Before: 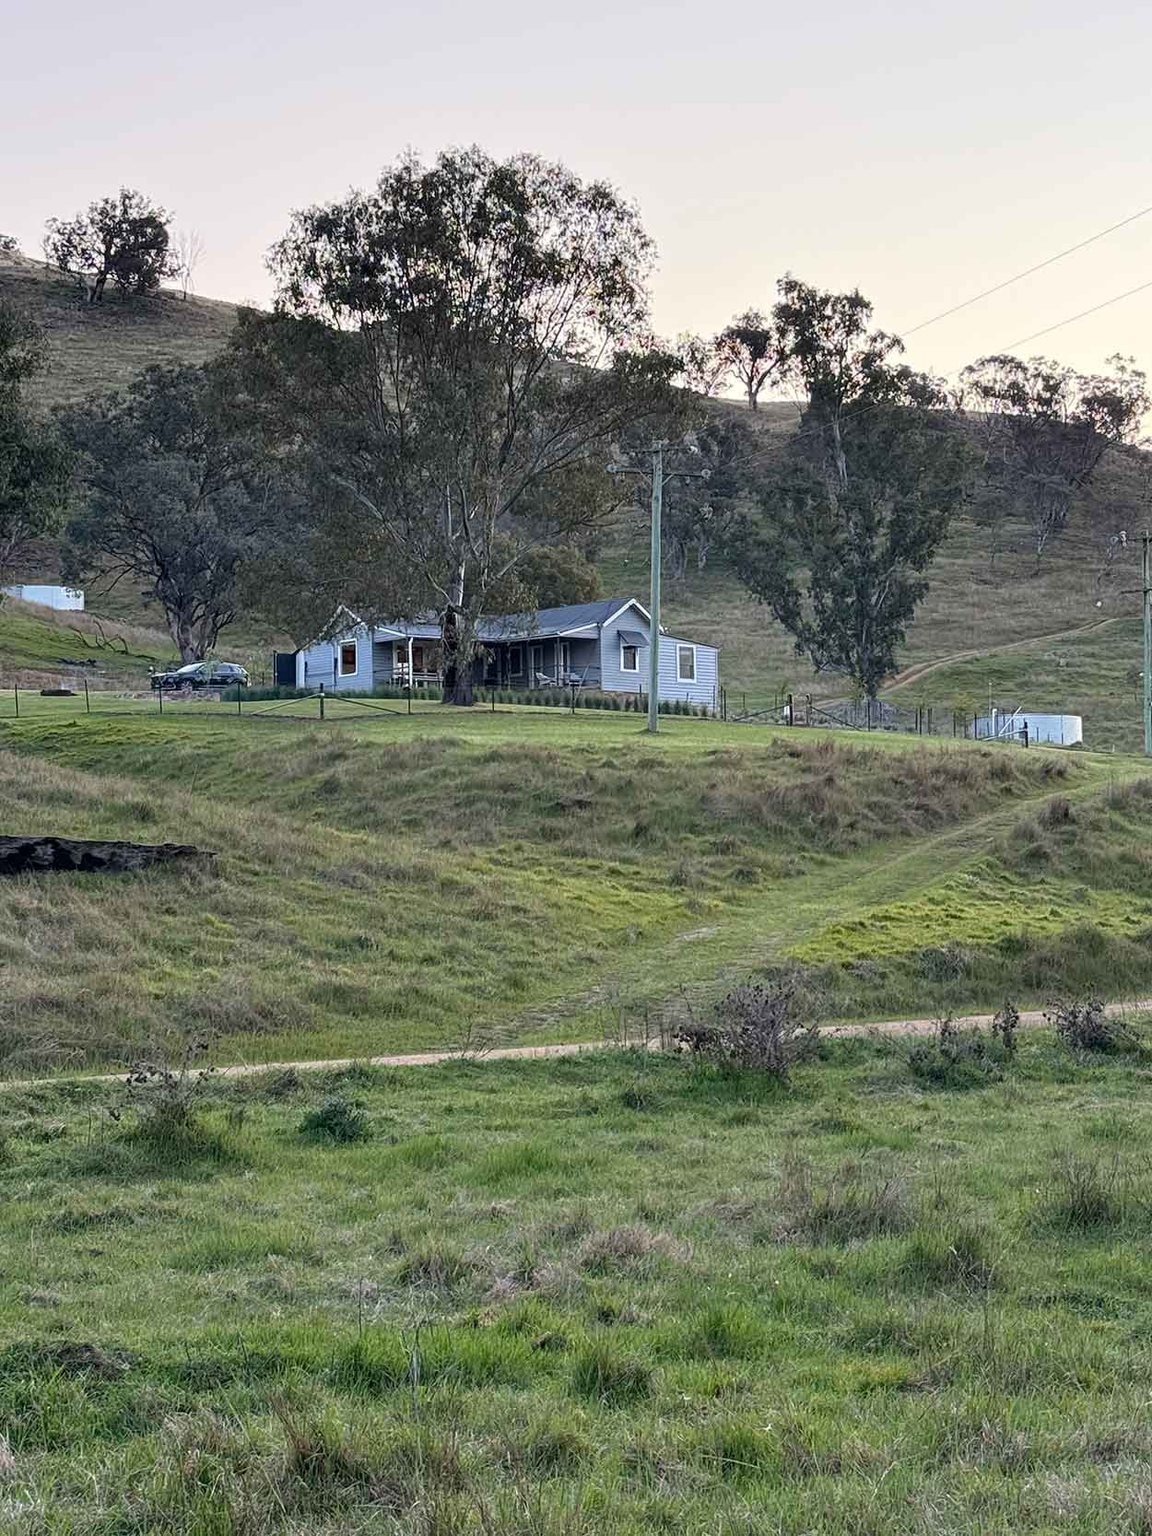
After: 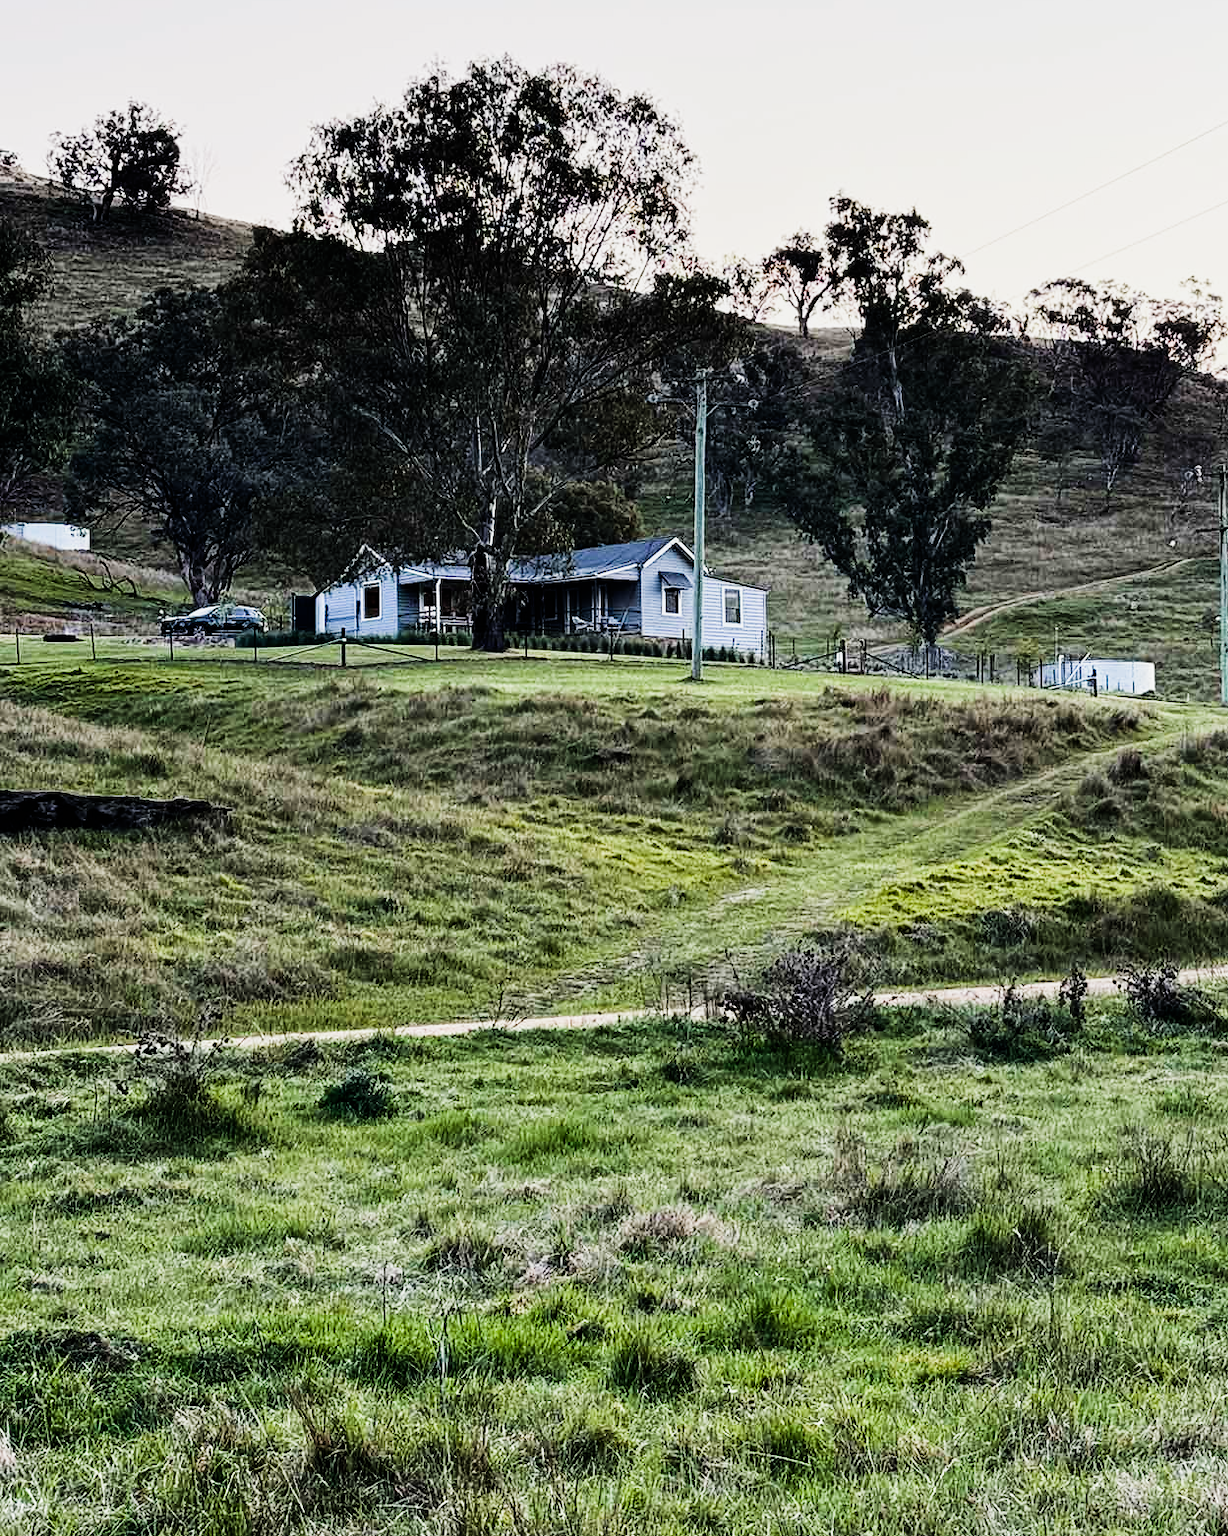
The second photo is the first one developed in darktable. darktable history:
crop and rotate: top 6.25%
sigmoid: contrast 1.8
tone equalizer: -8 EV -1.08 EV, -7 EV -1.01 EV, -6 EV -0.867 EV, -5 EV -0.578 EV, -3 EV 0.578 EV, -2 EV 0.867 EV, -1 EV 1.01 EV, +0 EV 1.08 EV, edges refinement/feathering 500, mask exposure compensation -1.57 EV, preserve details no
graduated density: on, module defaults
